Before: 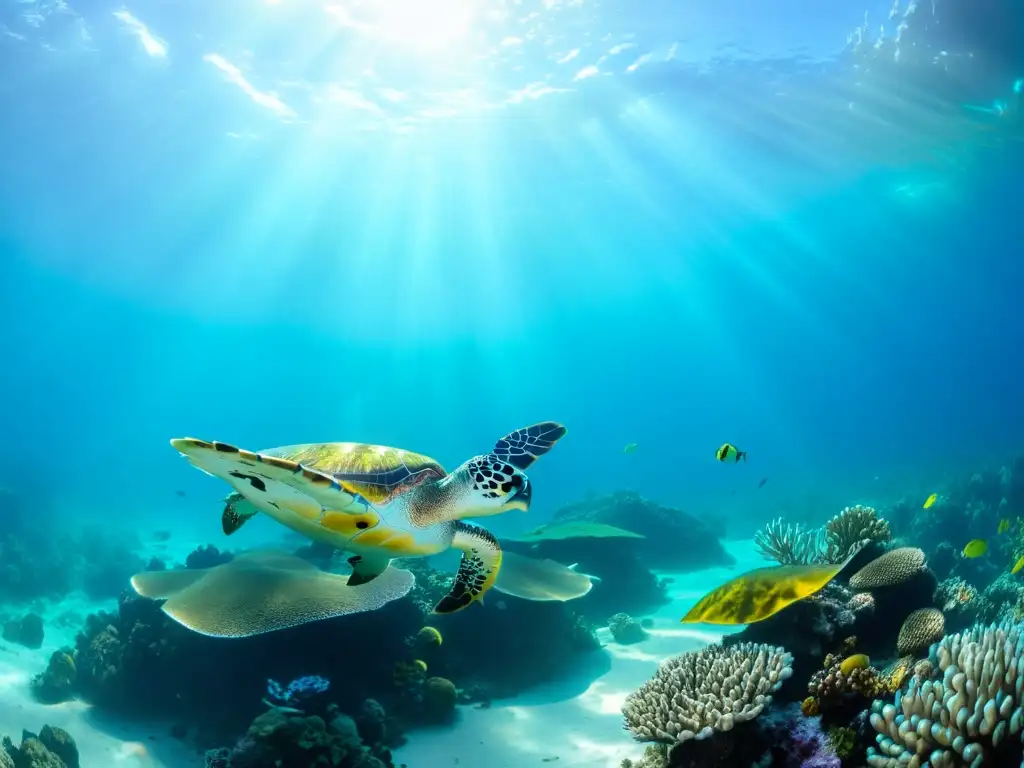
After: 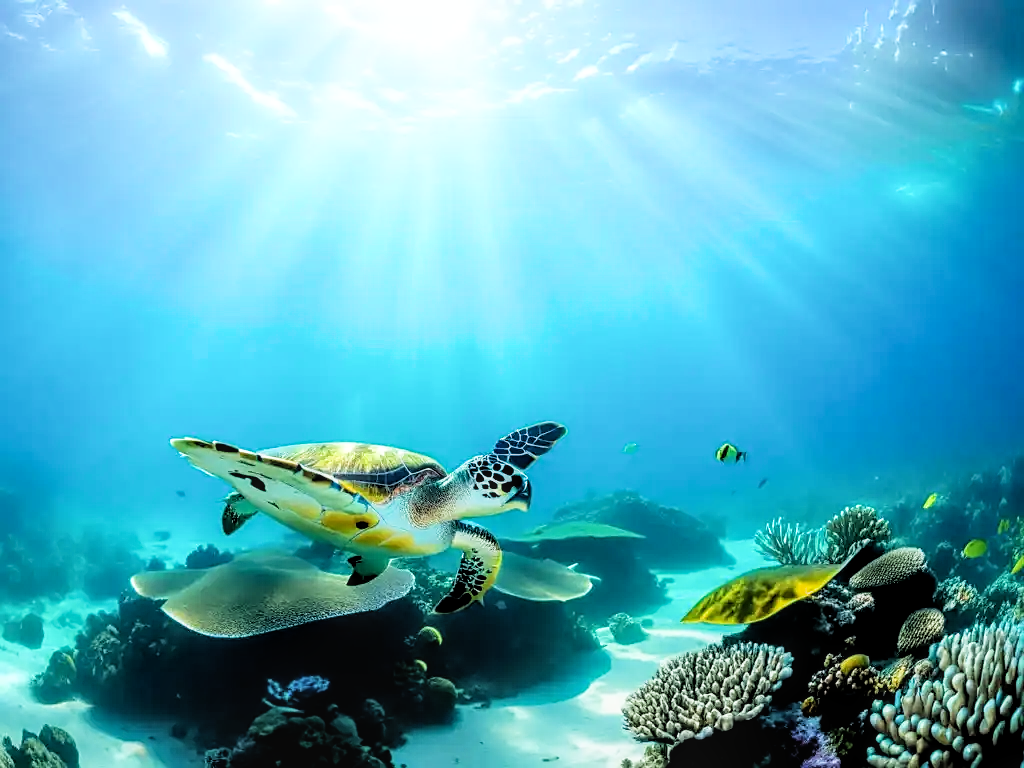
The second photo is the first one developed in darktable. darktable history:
local contrast: on, module defaults
tone equalizer: -8 EV -0.456 EV, -7 EV -0.396 EV, -6 EV -0.364 EV, -5 EV -0.22 EV, -3 EV 0.198 EV, -2 EV 0.355 EV, -1 EV 0.407 EV, +0 EV 0.445 EV, mask exposure compensation -0.498 EV
sharpen: on, module defaults
filmic rgb: black relative exposure -5.06 EV, white relative exposure 3.19 EV, hardness 3.45, contrast 1.199, highlights saturation mix -29.4%
